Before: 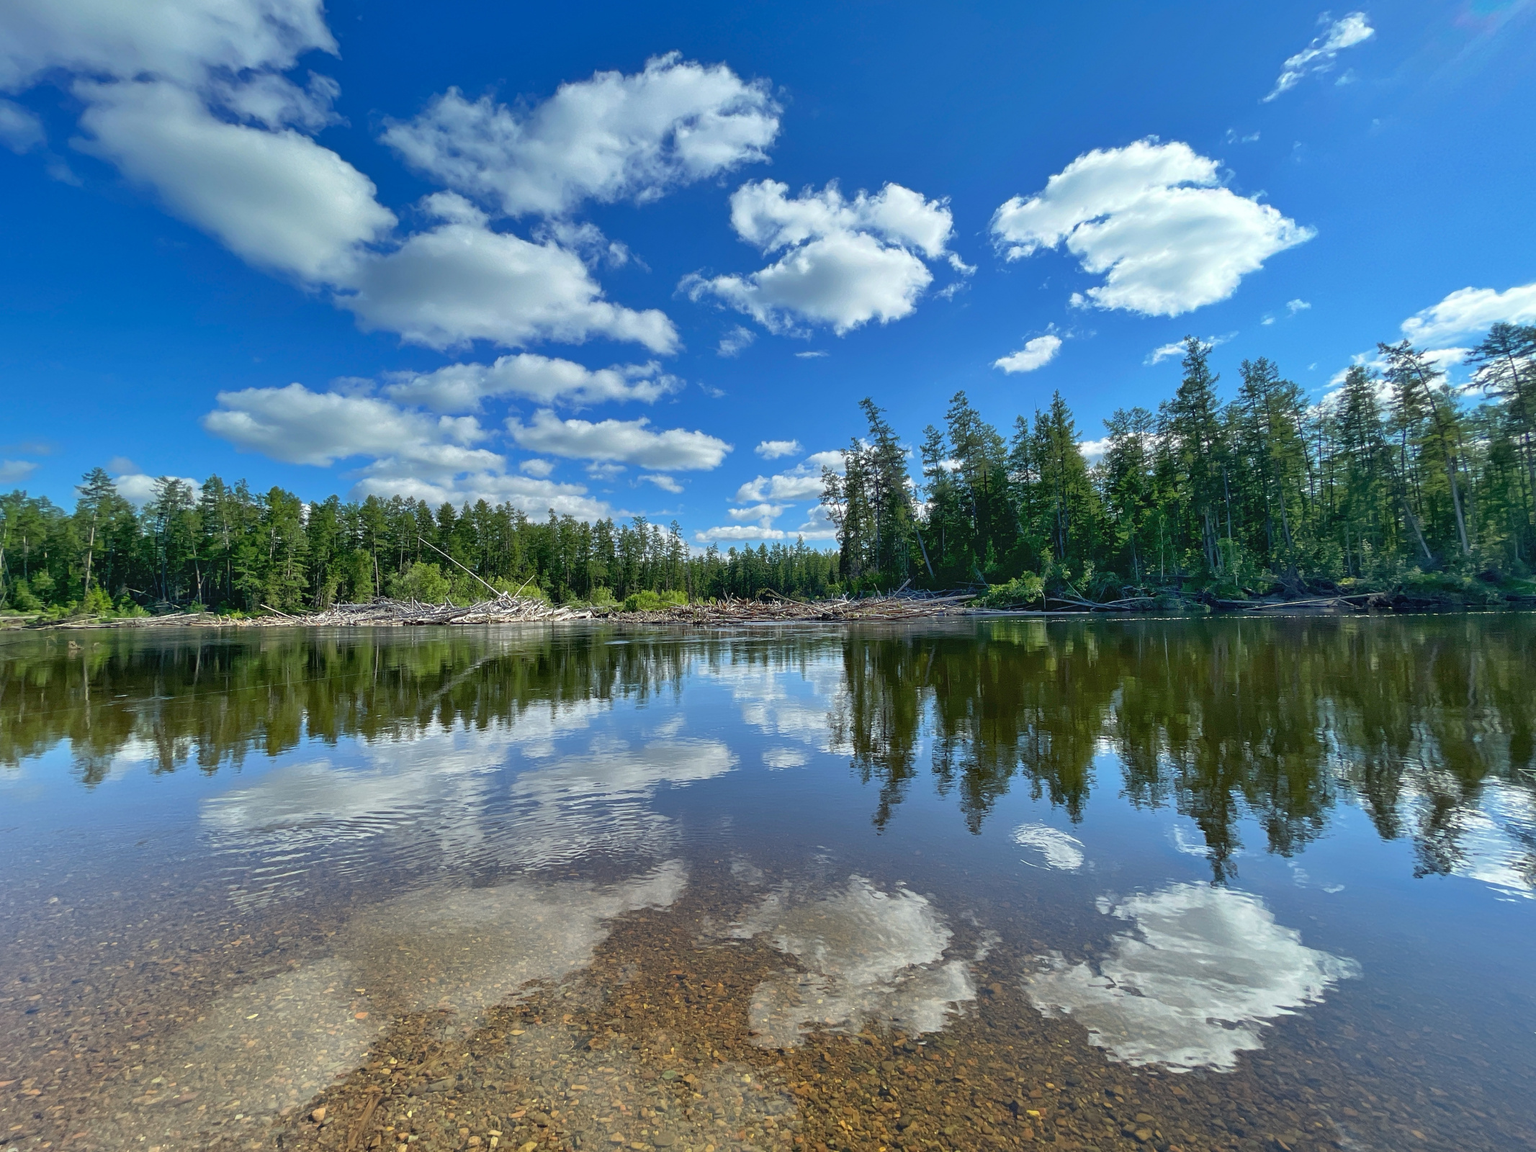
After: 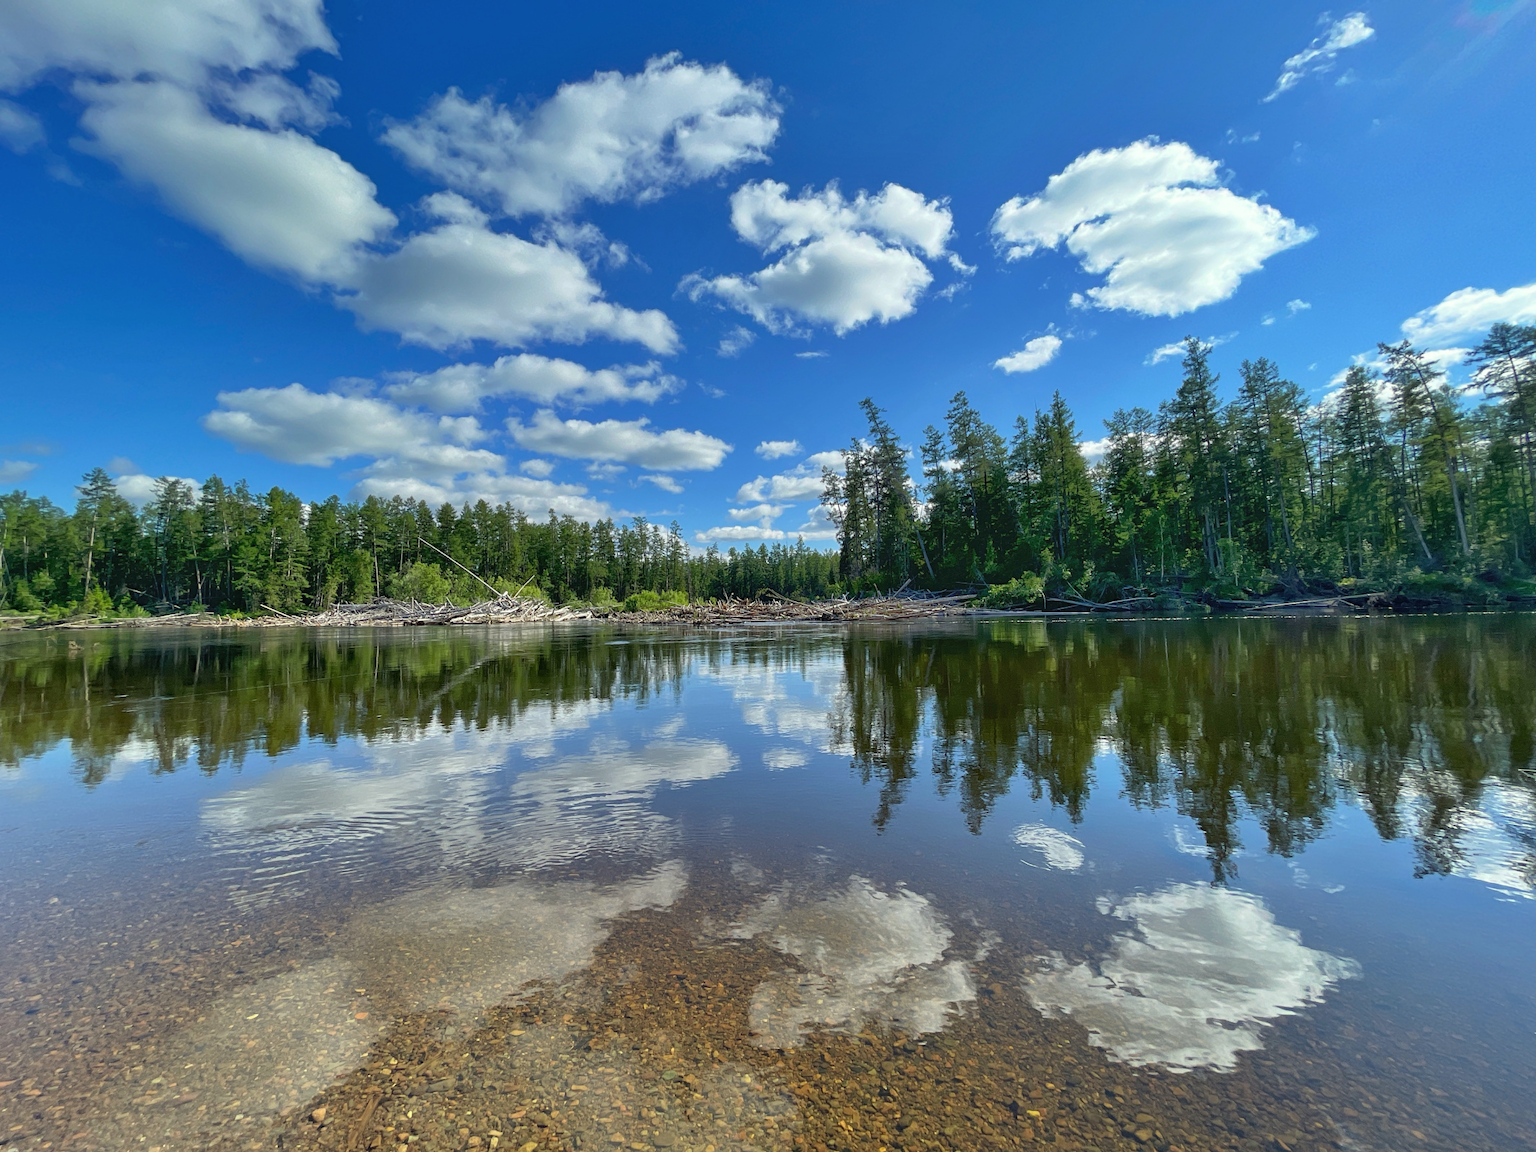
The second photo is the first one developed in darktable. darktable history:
color correction: highlights b* 2.99
